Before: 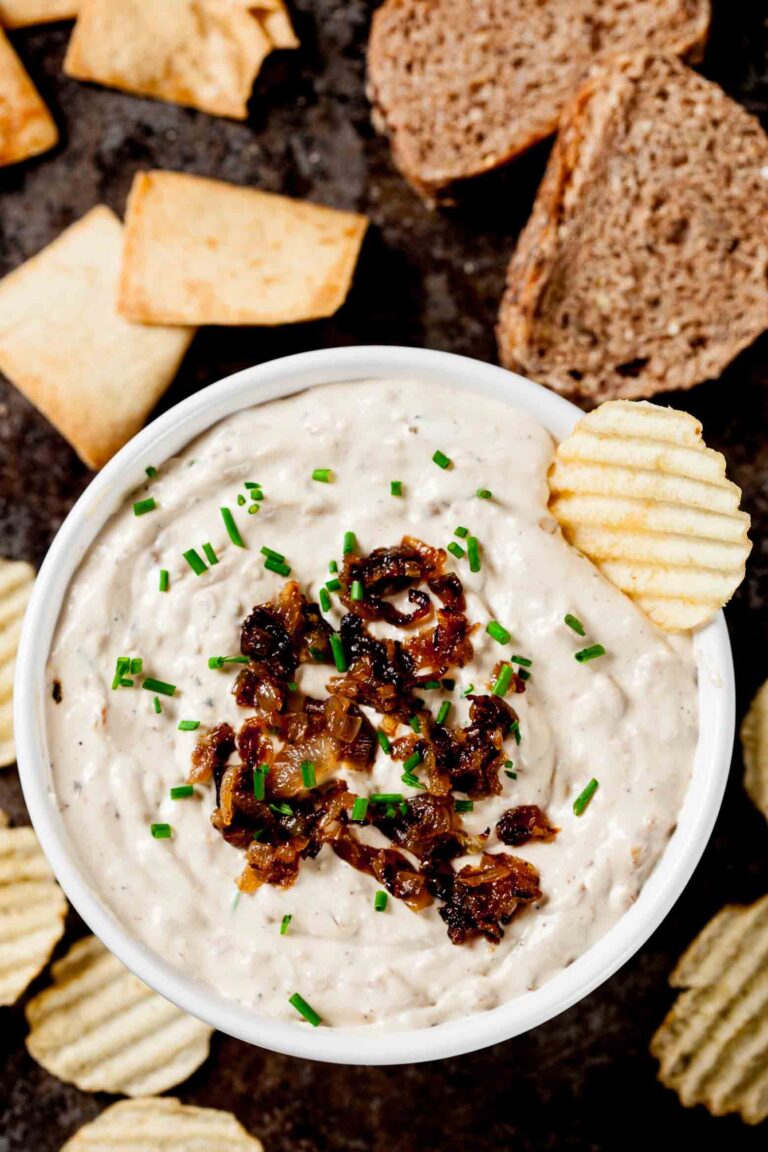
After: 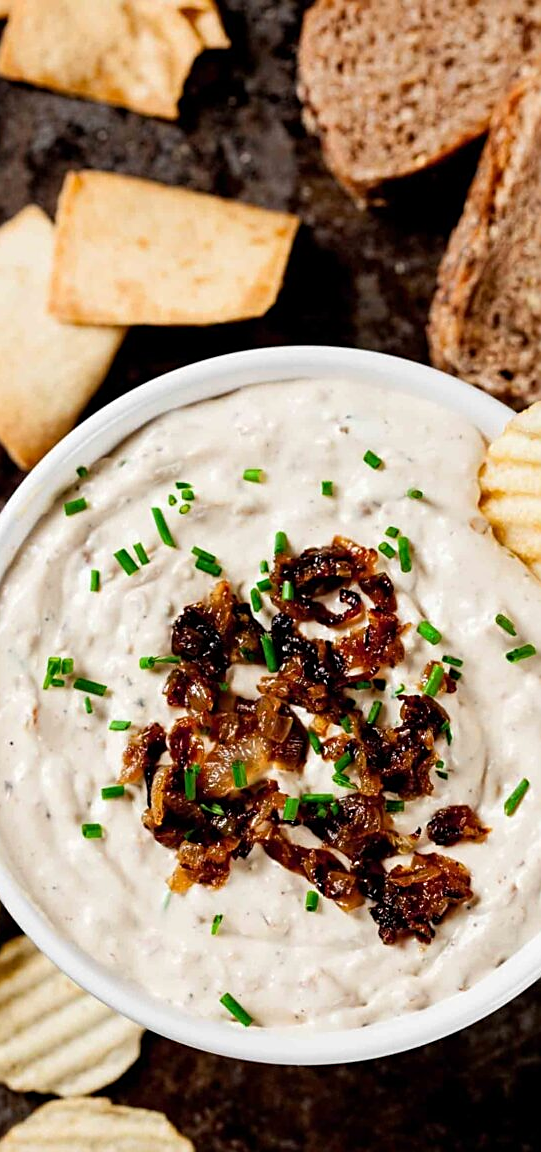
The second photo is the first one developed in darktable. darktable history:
crop and rotate: left 9.031%, right 20.4%
sharpen: on, module defaults
